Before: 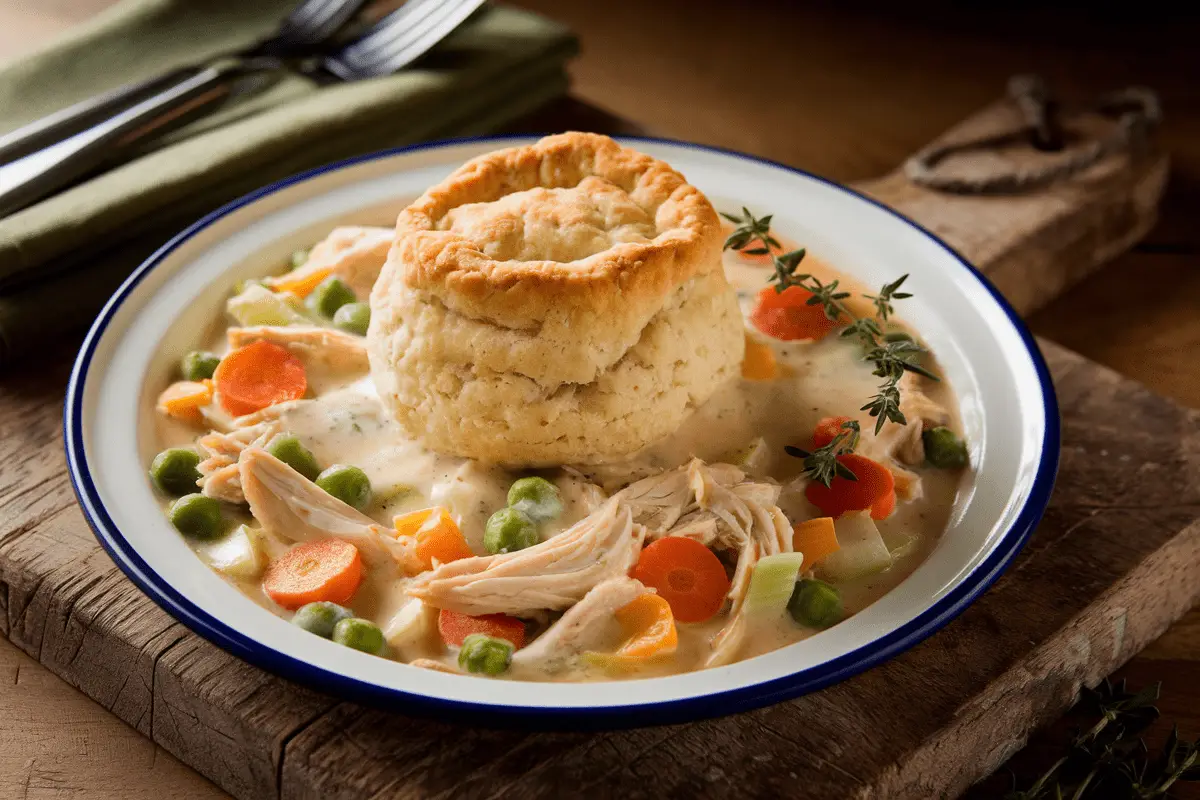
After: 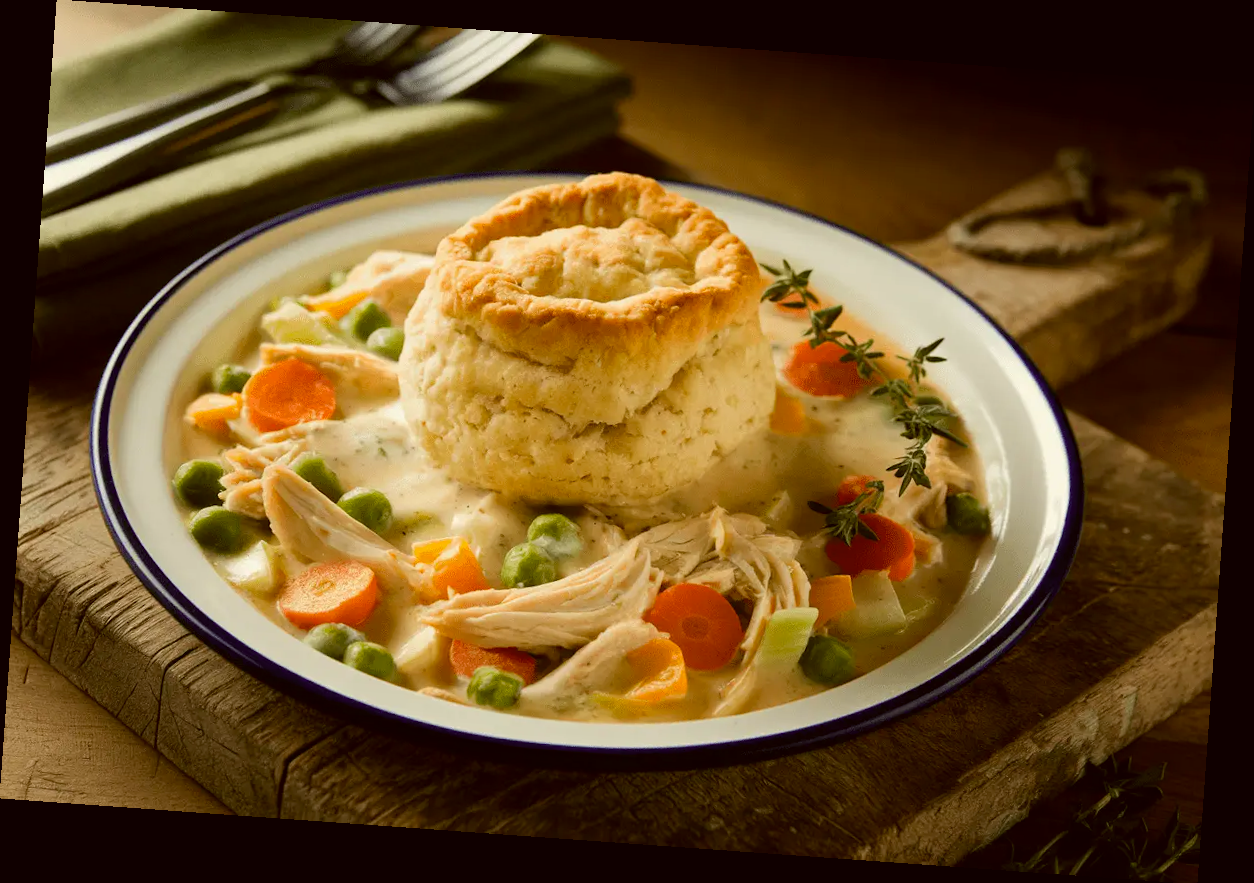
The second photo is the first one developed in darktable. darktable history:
rotate and perspective: rotation 4.1°, automatic cropping off
color correction: highlights a* -1.43, highlights b* 10.12, shadows a* 0.395, shadows b* 19.35
